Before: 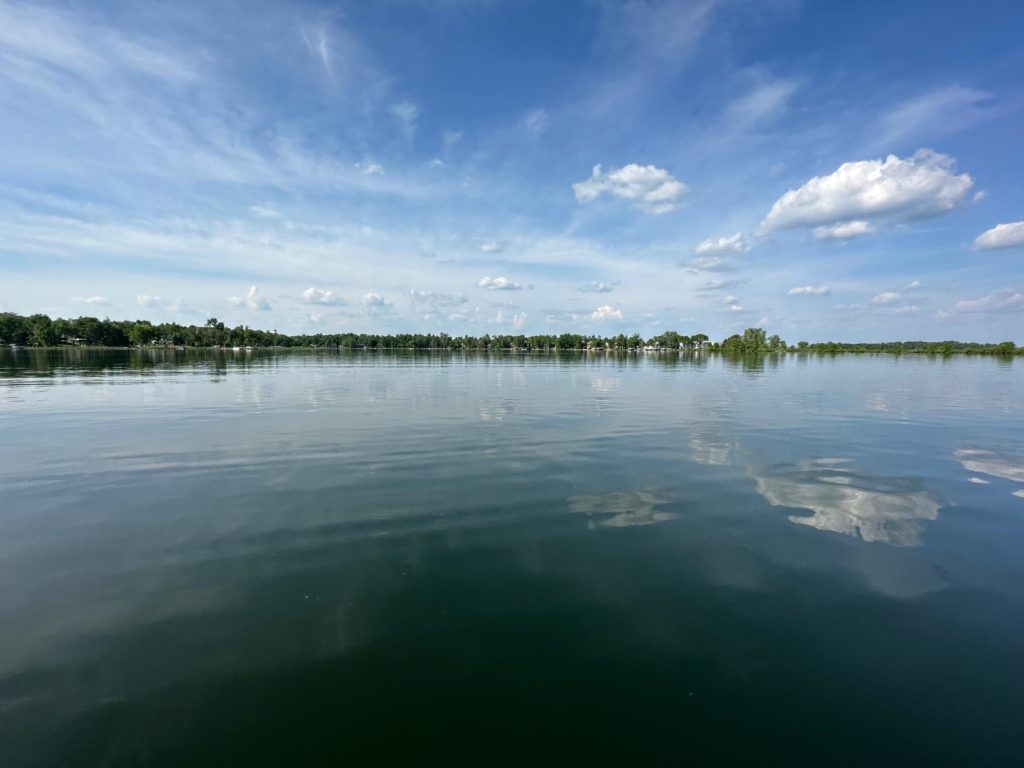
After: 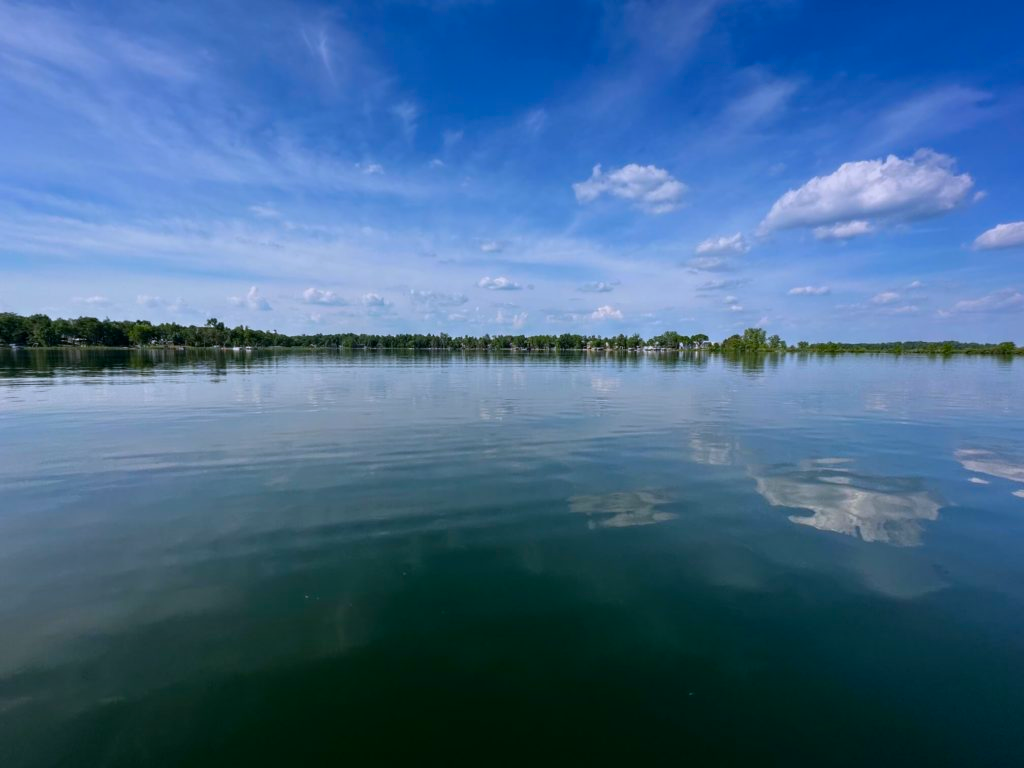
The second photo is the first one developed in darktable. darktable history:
color balance rgb: perceptual saturation grading › global saturation 25%, global vibrance 20%
graduated density: hue 238.83°, saturation 50%
